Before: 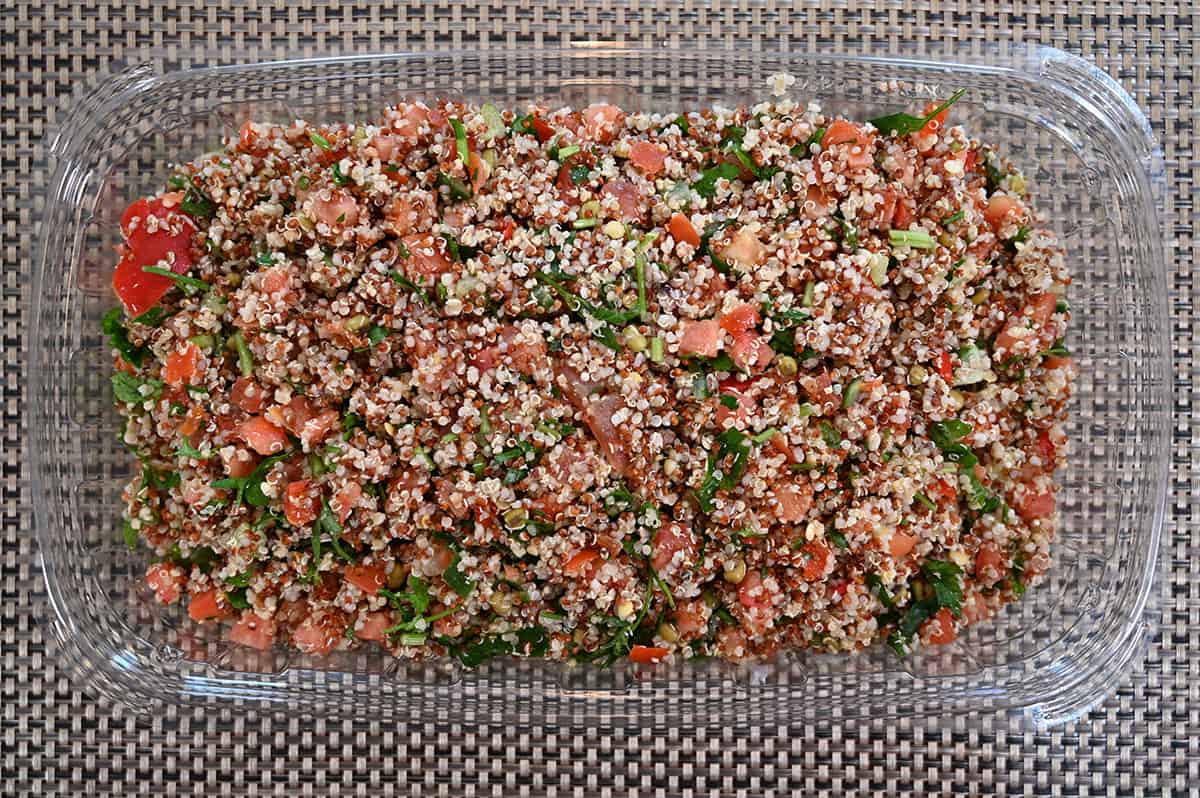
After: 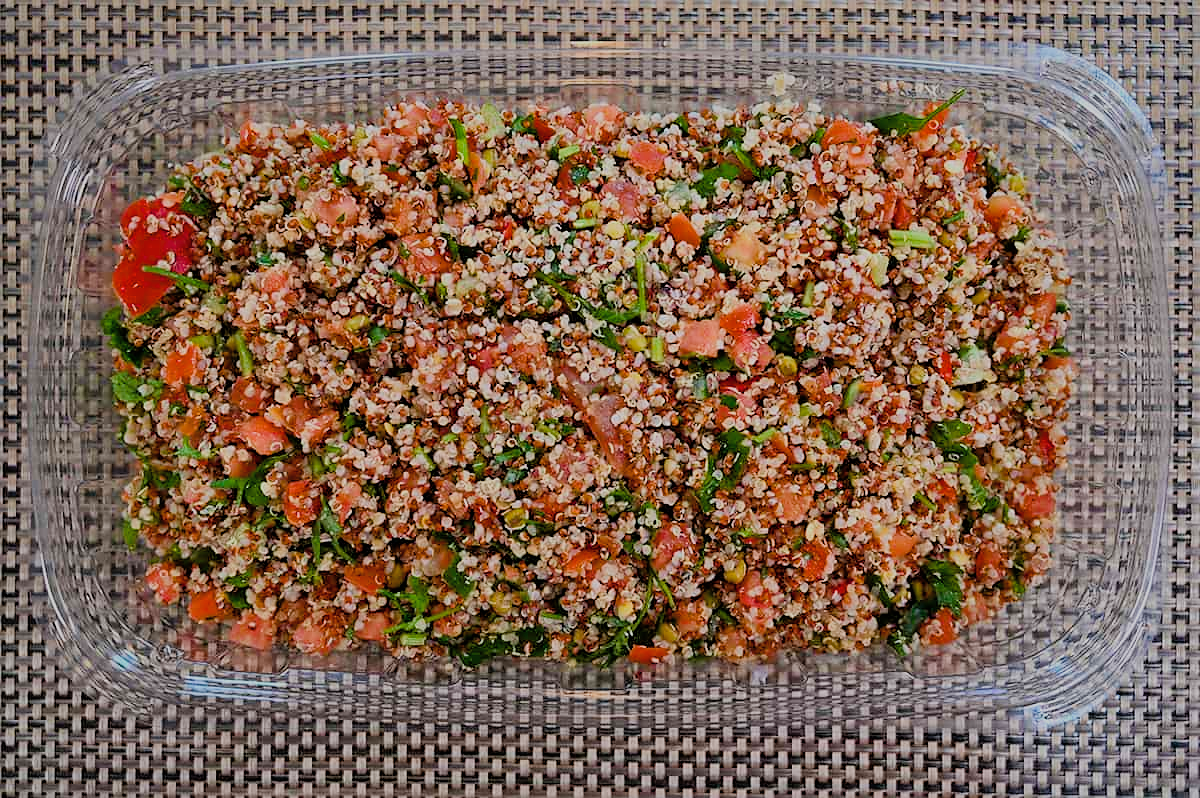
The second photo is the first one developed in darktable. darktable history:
color balance rgb: perceptual saturation grading › global saturation 30.894%, global vibrance 20%
sharpen: radius 0.975, amount 0.609
filmic rgb: black relative exposure -7.65 EV, white relative exposure 4.56 EV, hardness 3.61
shadows and highlights: on, module defaults
